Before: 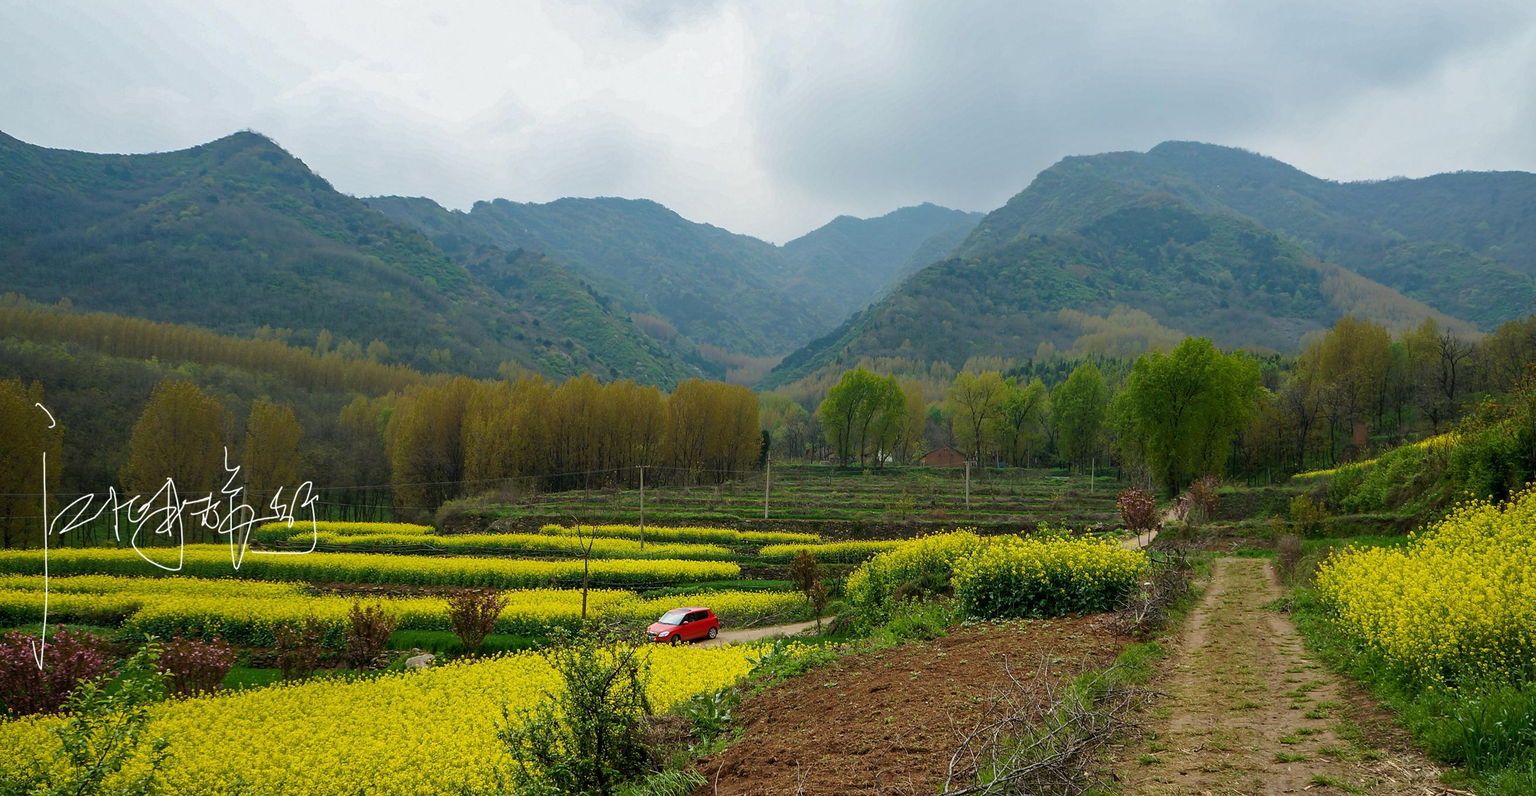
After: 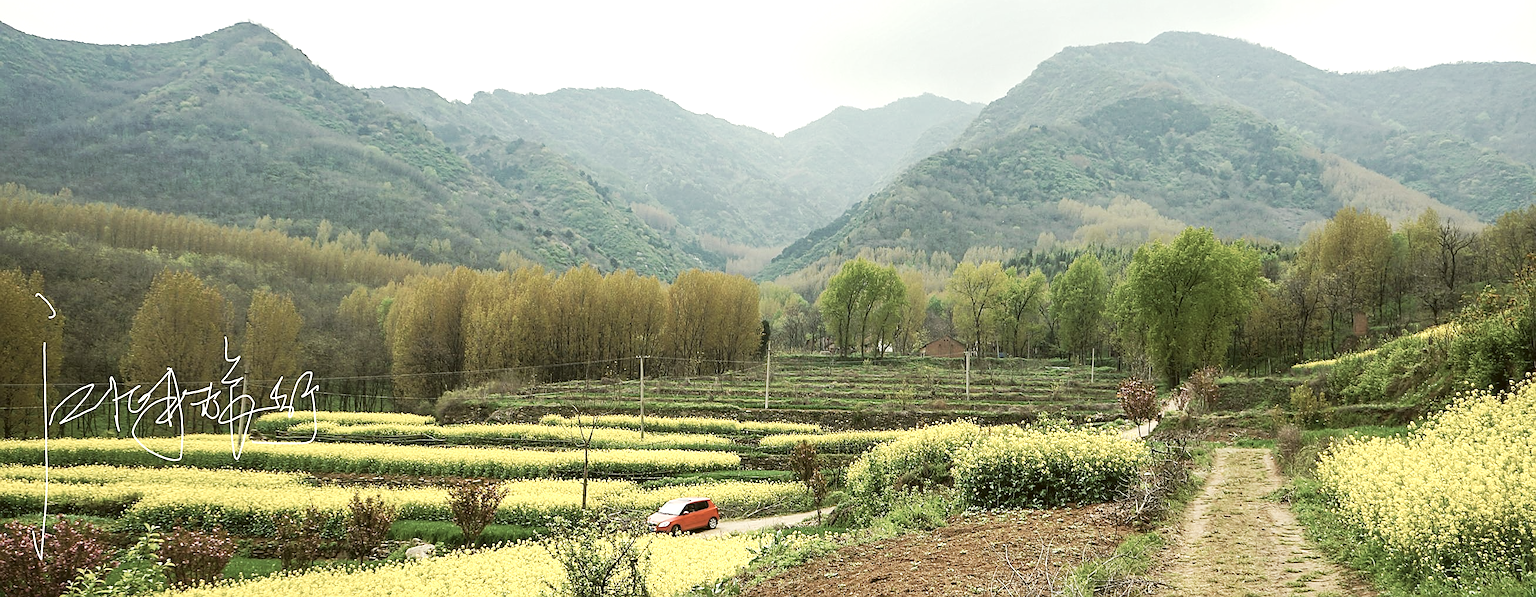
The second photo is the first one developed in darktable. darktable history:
tone curve: curves: ch0 [(0, 0.038) (0.193, 0.212) (0.461, 0.502) (0.634, 0.709) (0.852, 0.89) (1, 0.967)]; ch1 [(0, 0) (0.35, 0.356) (0.45, 0.453) (0.504, 0.503) (0.532, 0.524) (0.558, 0.555) (0.735, 0.762) (1, 1)]; ch2 [(0, 0) (0.281, 0.266) (0.456, 0.469) (0.5, 0.5) (0.533, 0.545) (0.606, 0.598) (0.646, 0.654) (1, 1)], preserve colors none
crop: top 13.843%, bottom 10.976%
color zones: curves: ch1 [(0, 0.292) (0.001, 0.292) (0.2, 0.264) (0.4, 0.248) (0.6, 0.248) (0.8, 0.264) (0.999, 0.292) (1, 0.292)]
sharpen: on, module defaults
exposure: black level correction 0, exposure 1.2 EV, compensate highlight preservation false
color correction: highlights a* -1.3, highlights b* 10.47, shadows a* 0.752, shadows b* 19.07
